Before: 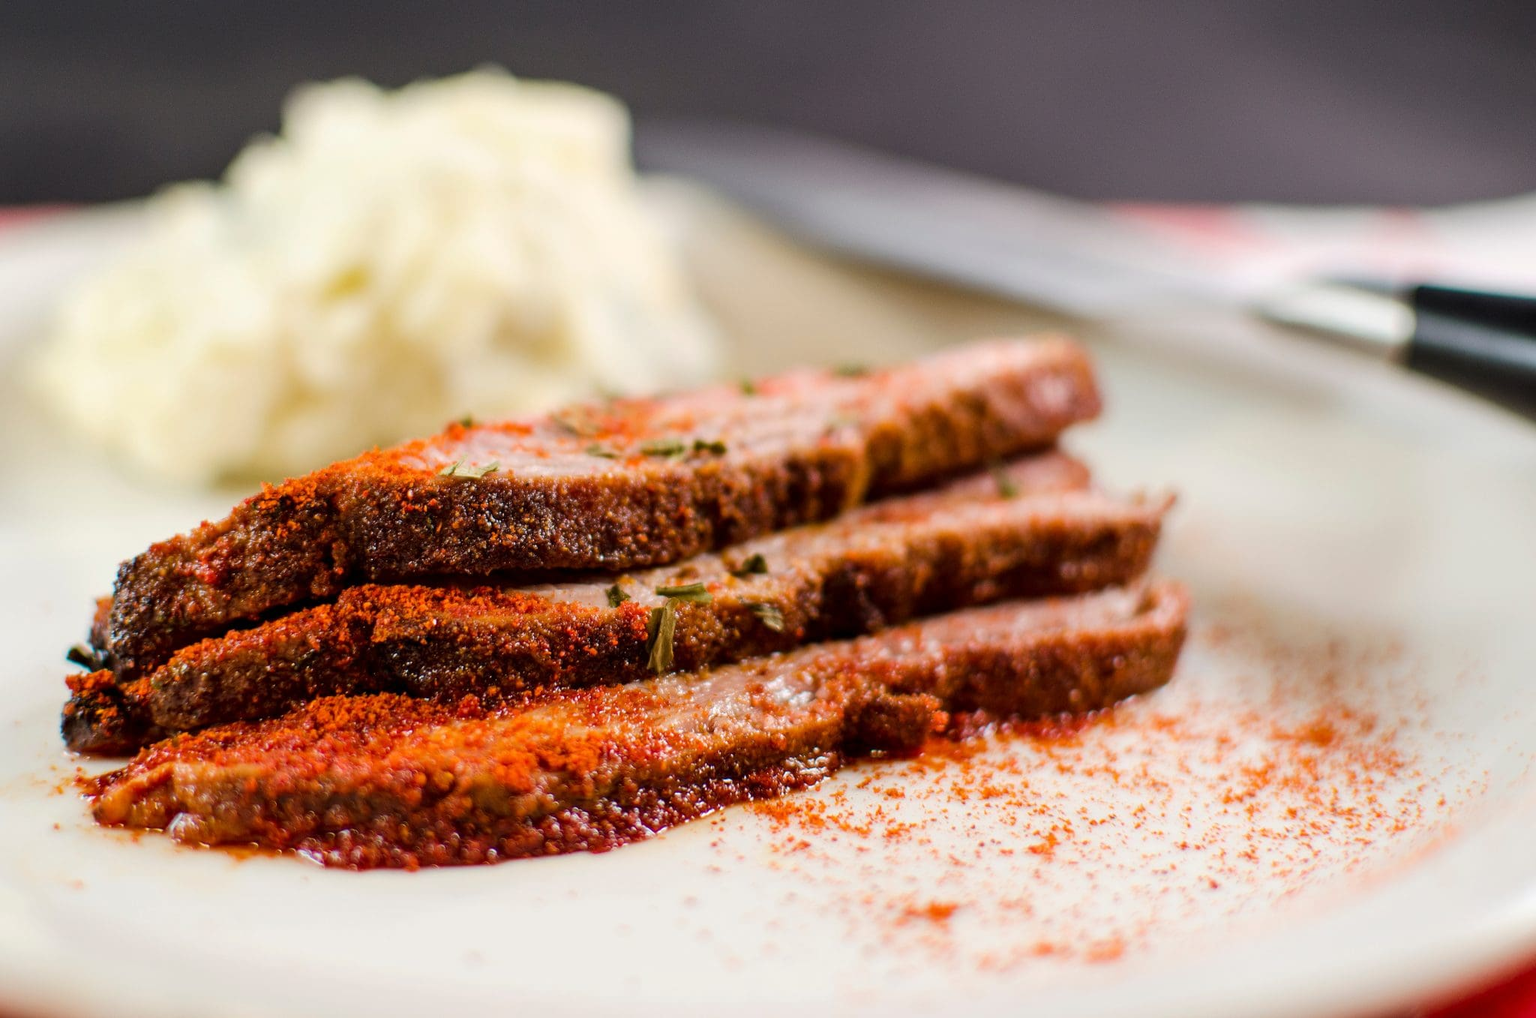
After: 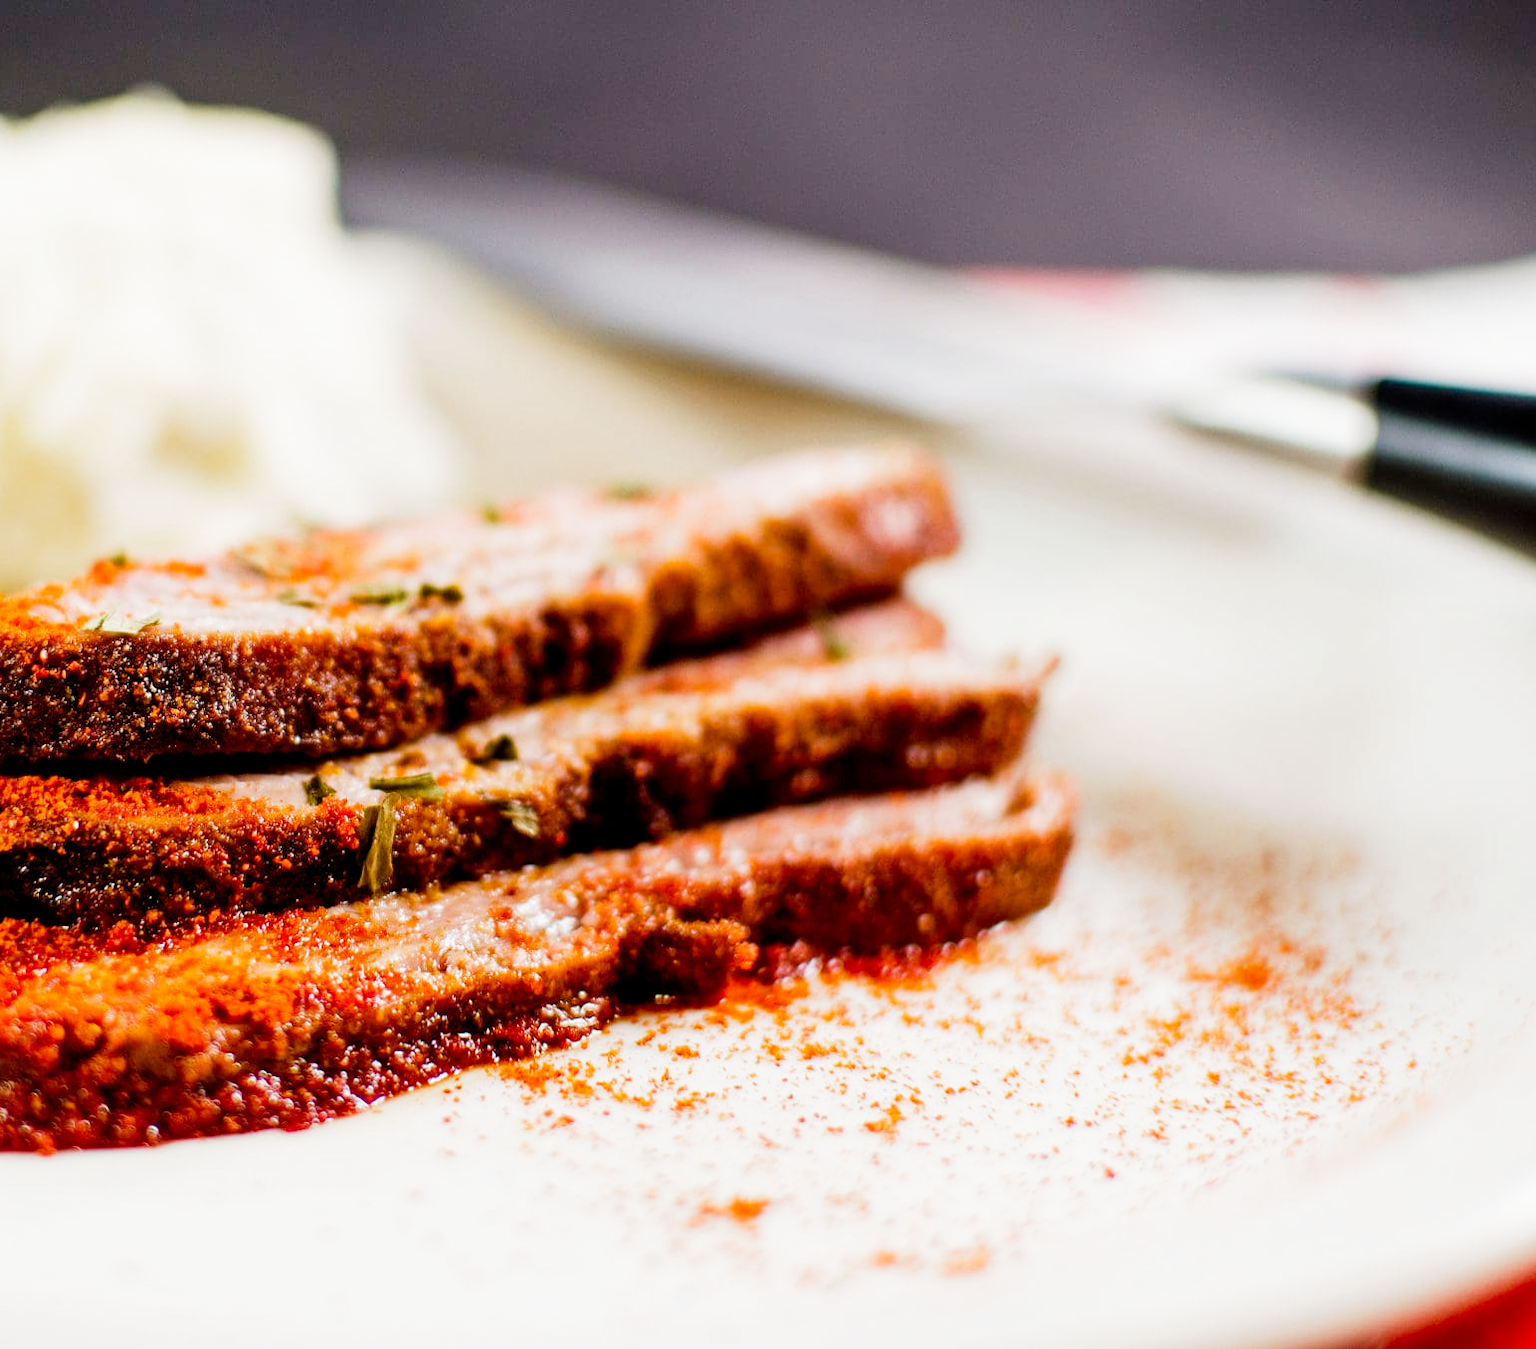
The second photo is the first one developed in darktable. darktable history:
filmic rgb: middle gray luminance 12.74%, black relative exposure -10.13 EV, white relative exposure 3.47 EV, threshold 6 EV, target black luminance 0%, hardness 5.74, latitude 44.69%, contrast 1.221, highlights saturation mix 5%, shadows ↔ highlights balance 26.78%, add noise in highlights 0, preserve chrominance no, color science v3 (2019), use custom middle-gray values true, iterations of high-quality reconstruction 0, contrast in highlights soft, enable highlight reconstruction true
crop and rotate: left 24.6%
